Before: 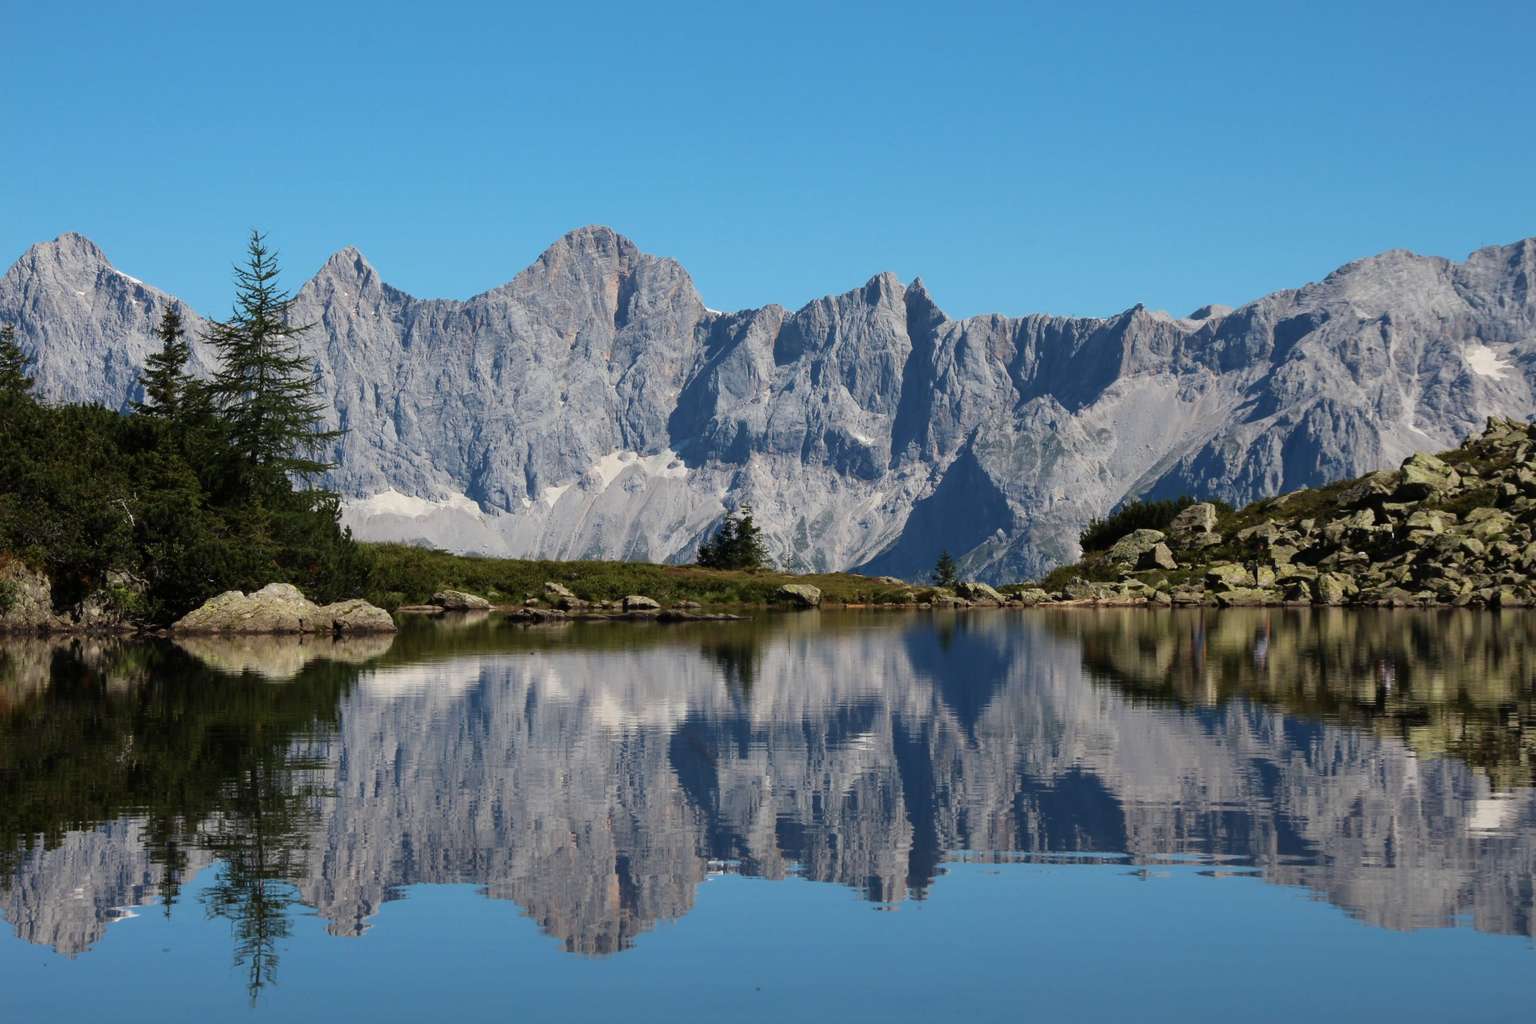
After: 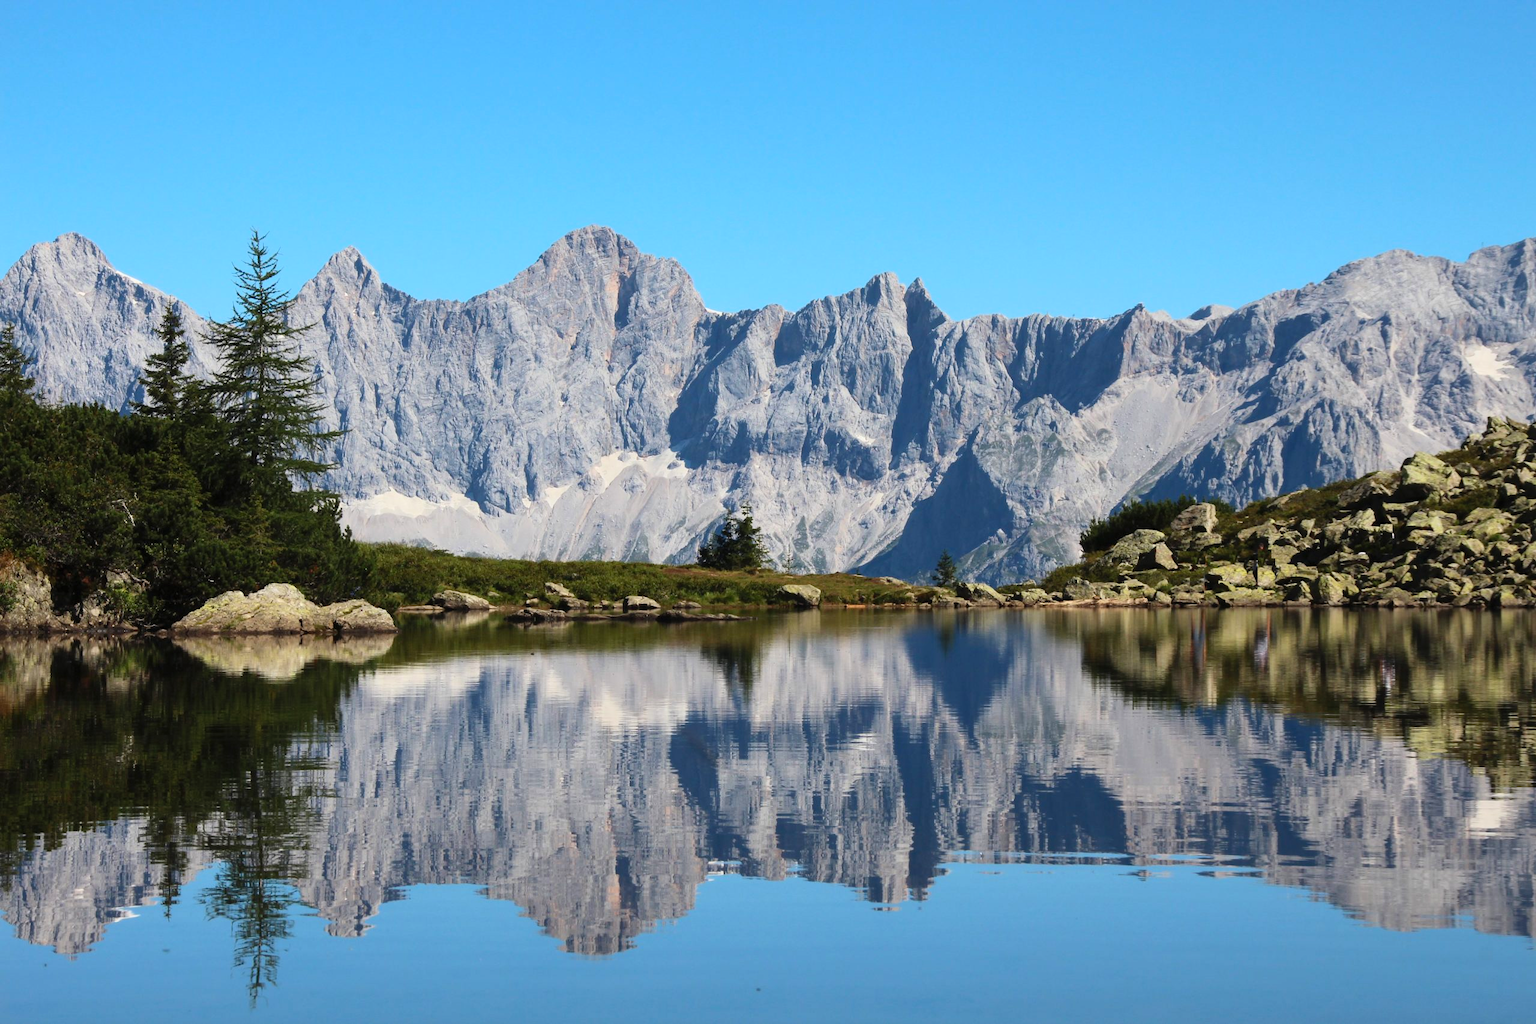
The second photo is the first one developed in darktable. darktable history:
contrast brightness saturation: contrast 0.2, brightness 0.17, saturation 0.217
